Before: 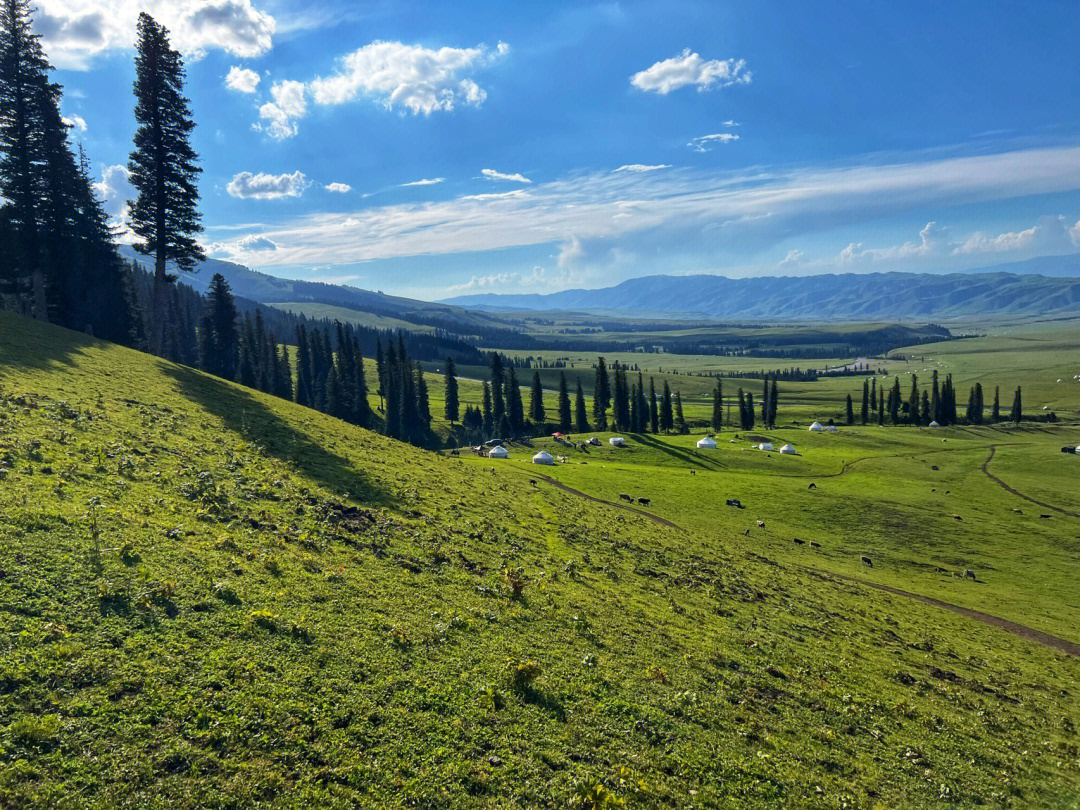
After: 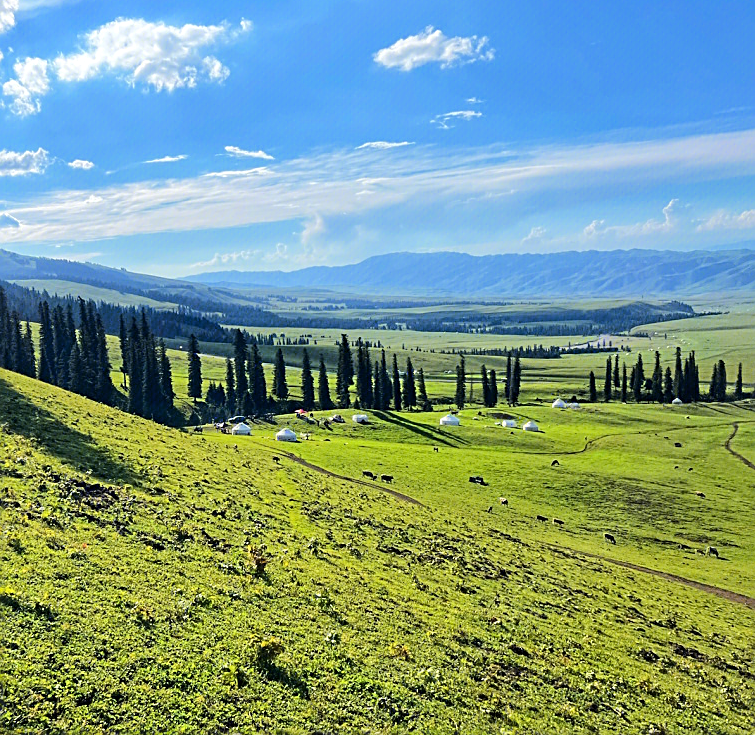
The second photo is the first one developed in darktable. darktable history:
sharpen: on, module defaults
crop and rotate: left 23.802%, top 2.851%, right 6.279%, bottom 6.3%
tone equalizer: -7 EV 0.146 EV, -6 EV 0.577 EV, -5 EV 1.11 EV, -4 EV 1.33 EV, -3 EV 1.14 EV, -2 EV 0.6 EV, -1 EV 0.164 EV, edges refinement/feathering 500, mask exposure compensation -1.57 EV, preserve details no
base curve: curves: ch0 [(0, 0) (0.74, 0.67) (1, 1)]
